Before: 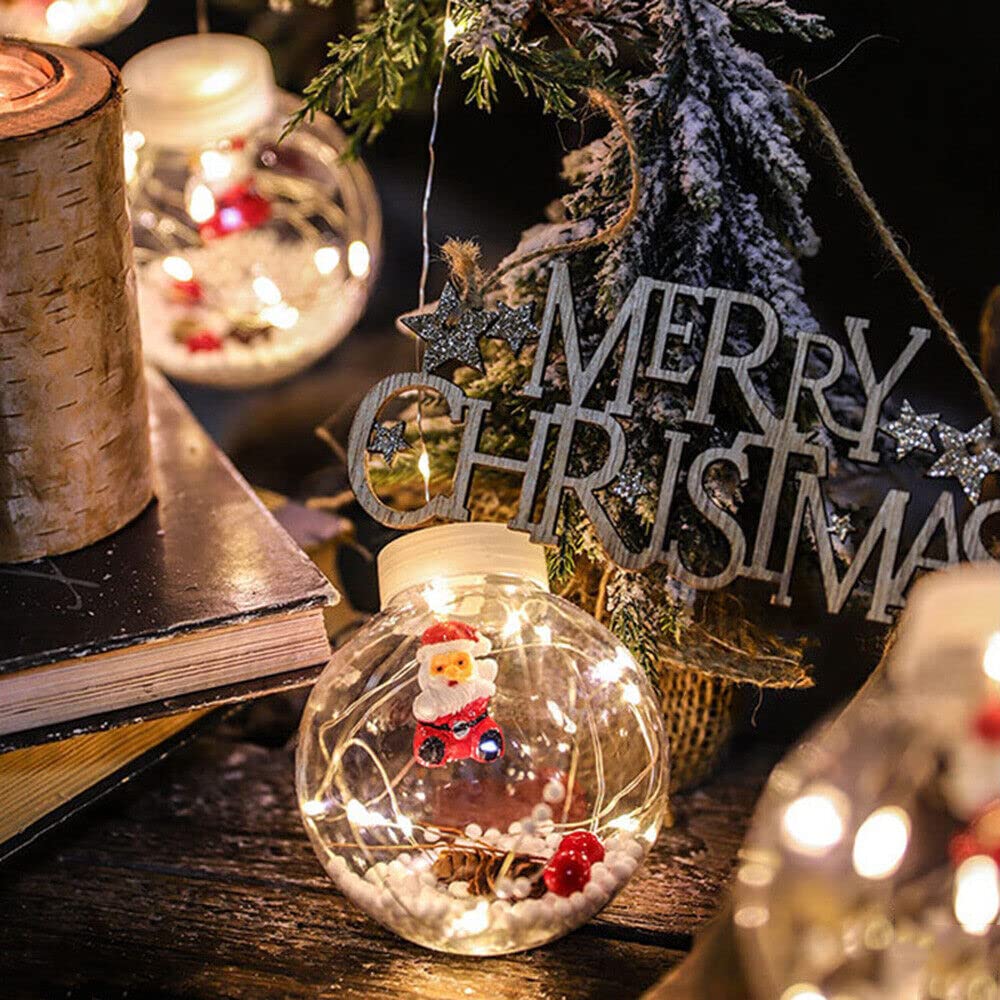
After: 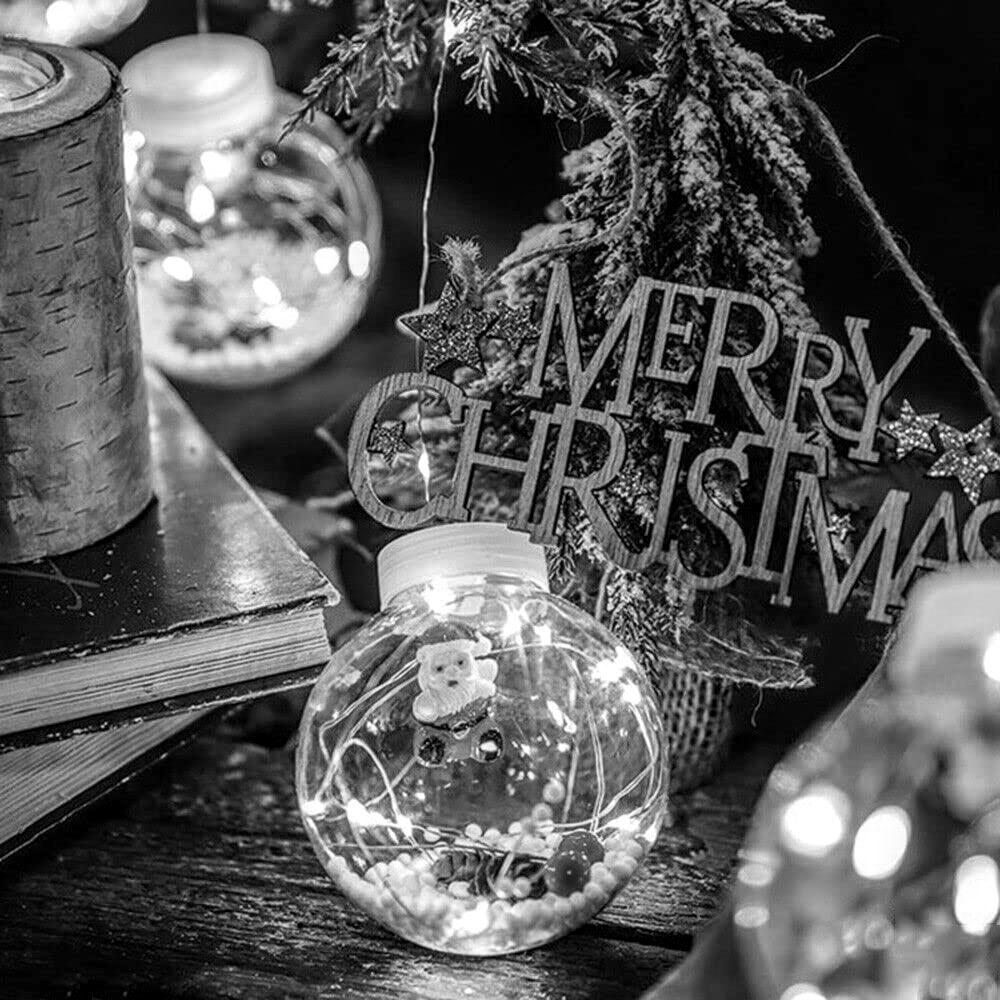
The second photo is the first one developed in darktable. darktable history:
shadows and highlights: shadows 24.5, highlights -78.15, soften with gaussian
monochrome: on, module defaults
local contrast: on, module defaults
